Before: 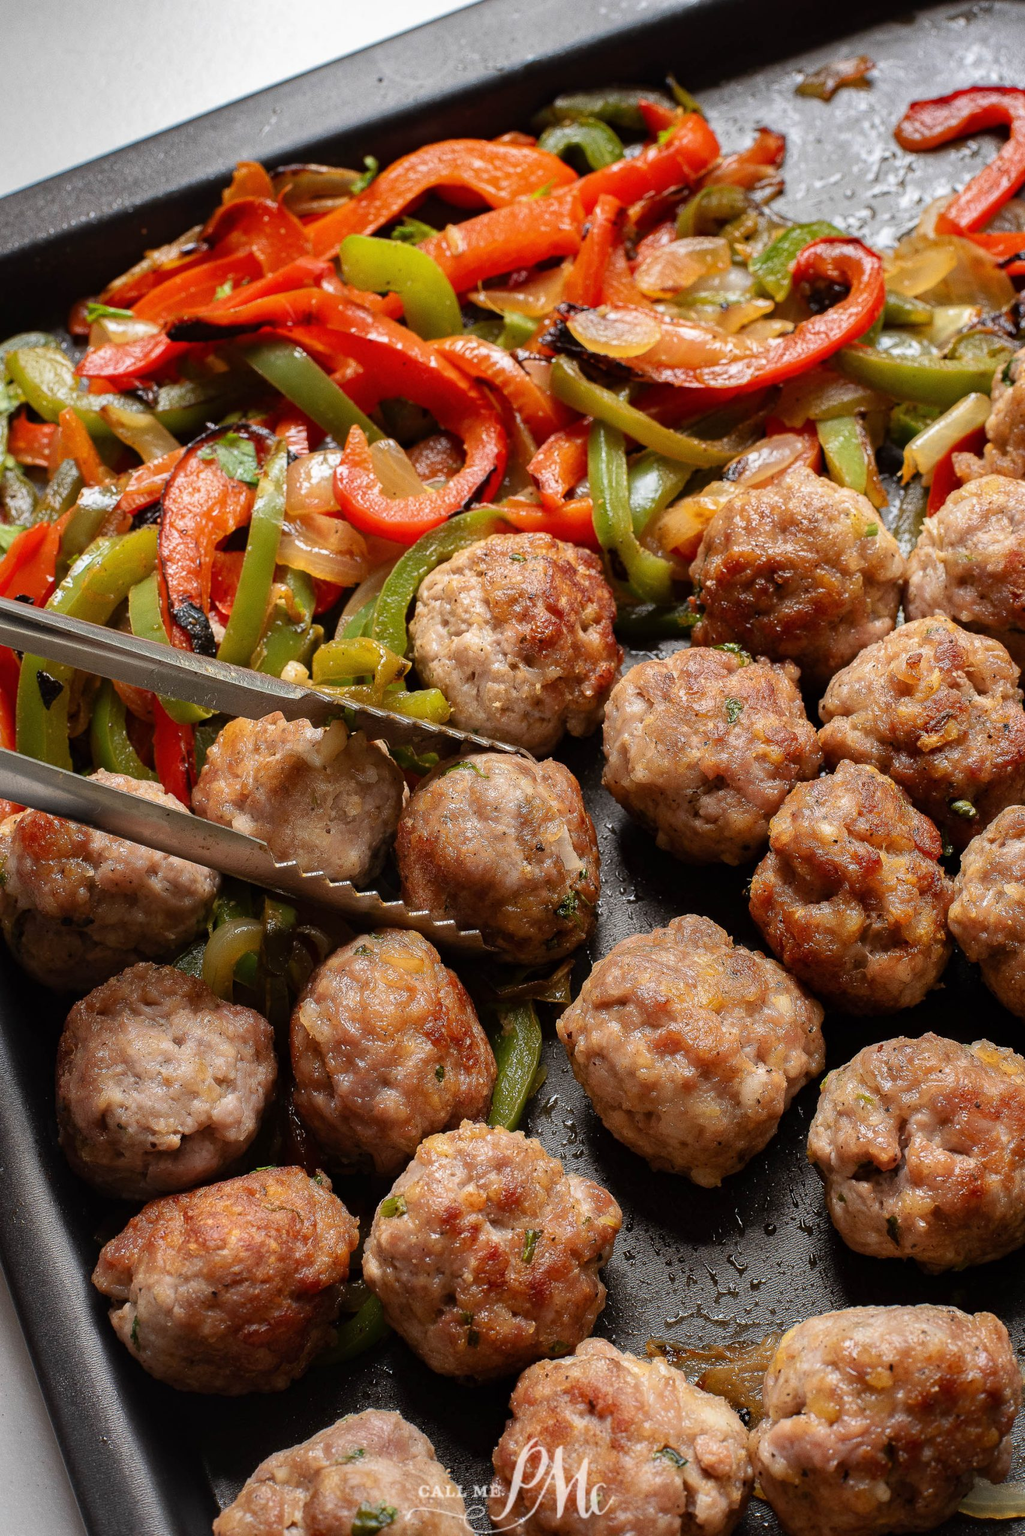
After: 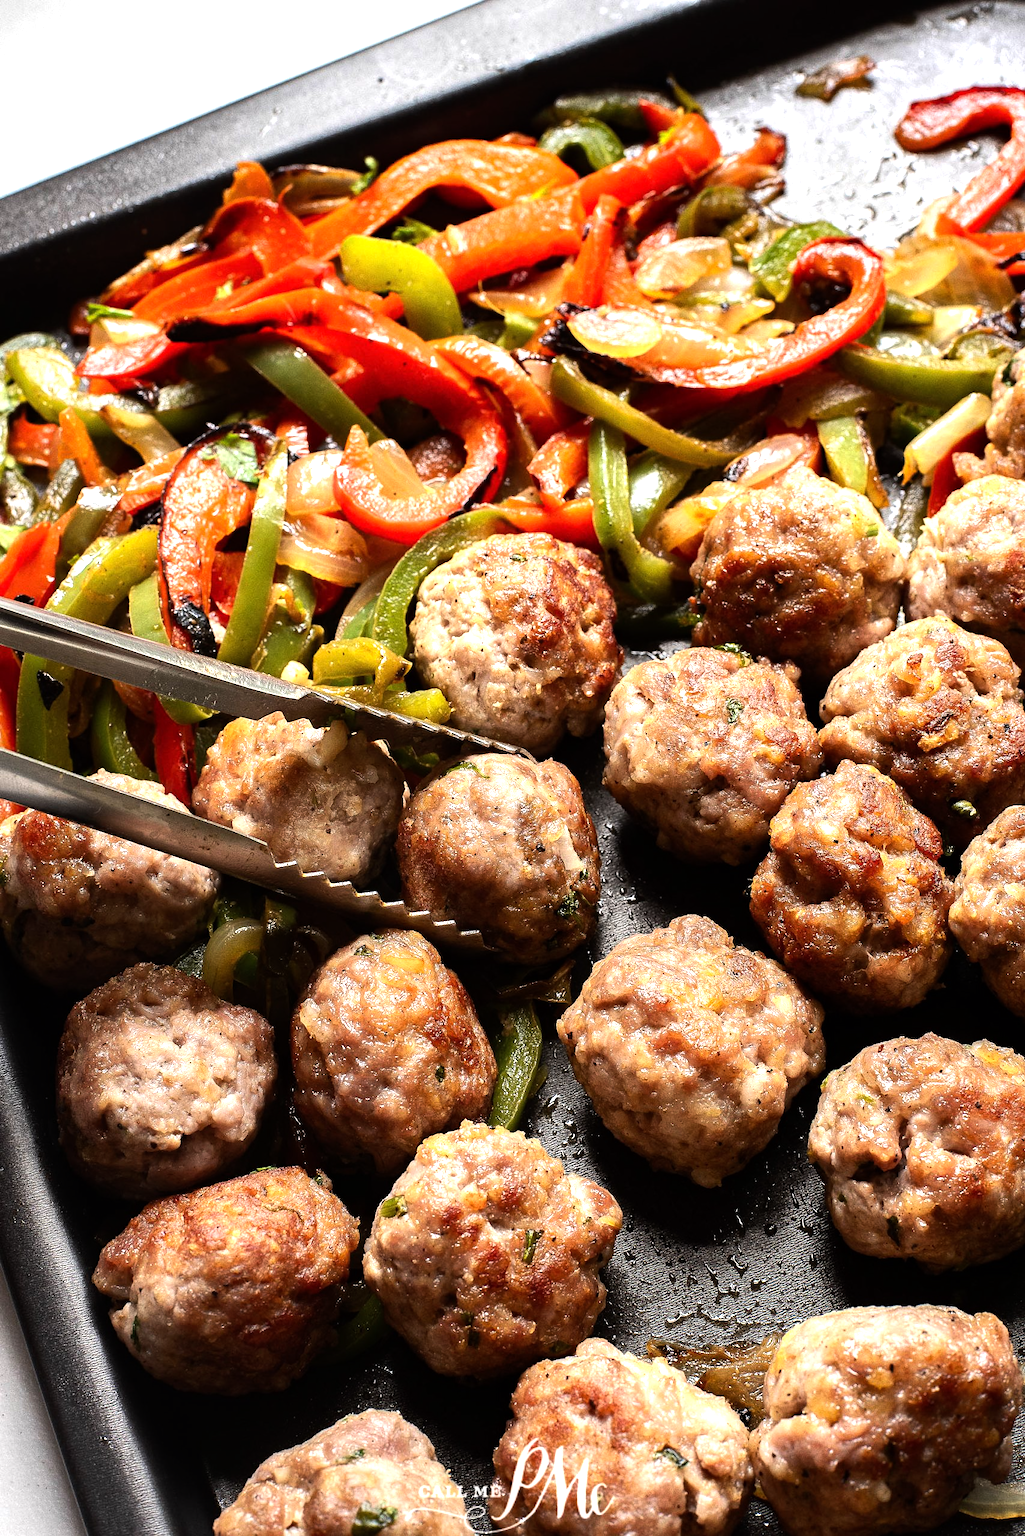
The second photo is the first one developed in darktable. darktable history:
tone equalizer: -8 EV -1.1 EV, -7 EV -1.01 EV, -6 EV -0.855 EV, -5 EV -0.557 EV, -3 EV 0.607 EV, -2 EV 0.879 EV, -1 EV 0.985 EV, +0 EV 1.08 EV, edges refinement/feathering 500, mask exposure compensation -1.57 EV, preserve details no
levels: levels [0, 0.48, 0.961]
